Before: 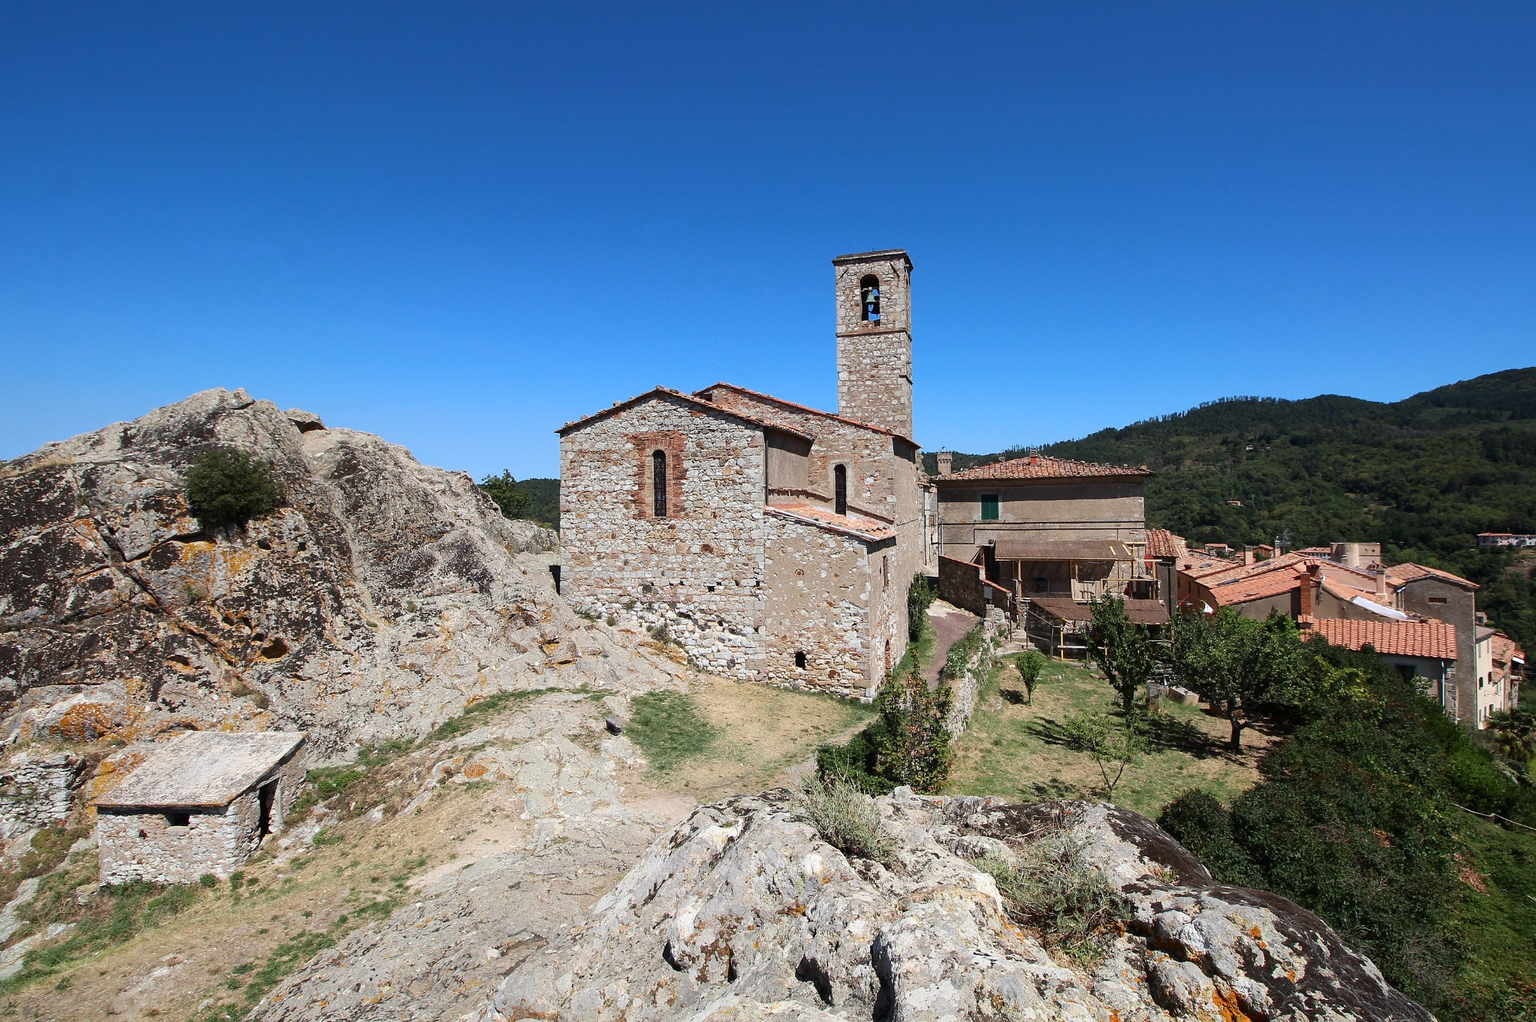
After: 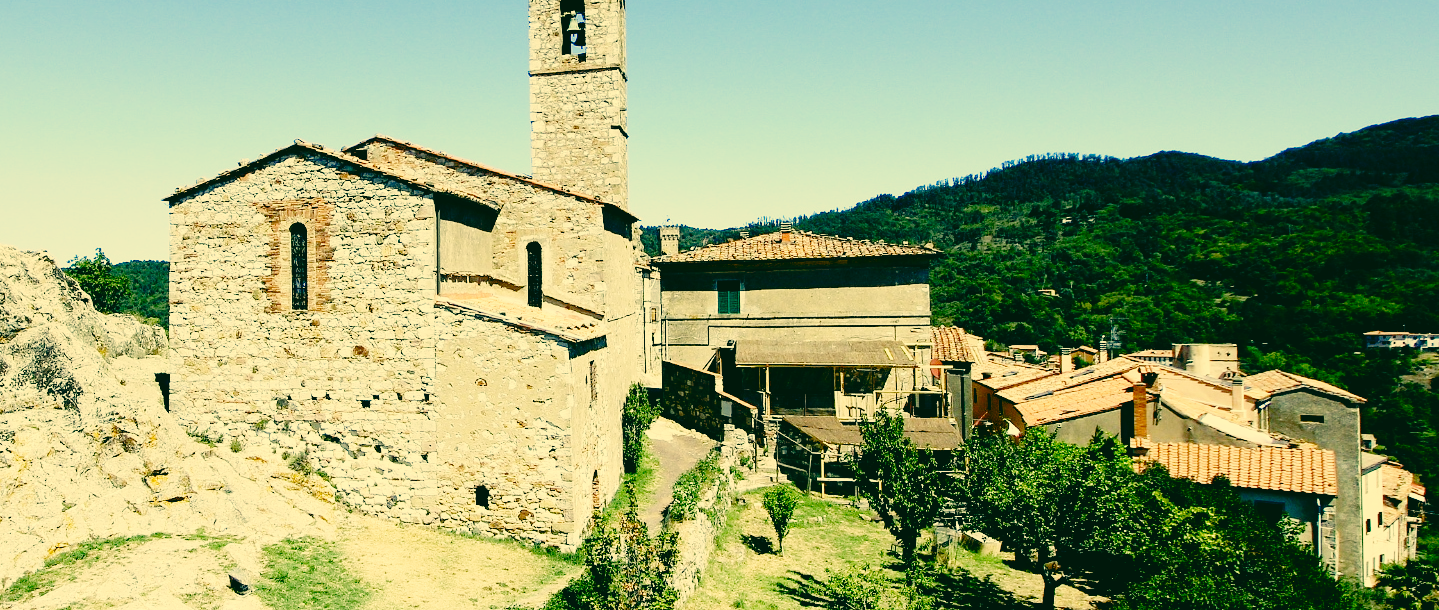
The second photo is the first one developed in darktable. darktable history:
base curve: curves: ch0 [(0, 0) (0.008, 0.007) (0.022, 0.029) (0.048, 0.089) (0.092, 0.197) (0.191, 0.399) (0.275, 0.534) (0.357, 0.65) (0.477, 0.78) (0.542, 0.833) (0.799, 0.973) (1, 1)], preserve colors none
crop and rotate: left 28.033%, top 27.311%, bottom 26.787%
exposure: black level correction 0.009, exposure 0.015 EV, compensate highlight preservation false
tone curve: curves: ch0 [(0, 0) (0.135, 0.09) (0.326, 0.386) (0.489, 0.573) (0.663, 0.749) (0.854, 0.897) (1, 0.974)]; ch1 [(0, 0) (0.366, 0.367) (0.475, 0.453) (0.494, 0.493) (0.504, 0.497) (0.544, 0.569) (0.562, 0.605) (0.622, 0.694) (1, 1)]; ch2 [(0, 0) (0.333, 0.346) (0.375, 0.375) (0.424, 0.43) (0.476, 0.492) (0.502, 0.503) (0.533, 0.534) (0.572, 0.603) (0.605, 0.656) (0.641, 0.709) (1, 1)], preserve colors none
color correction: highlights a* 1.73, highlights b* 33.94, shadows a* -37.1, shadows b* -5.39
